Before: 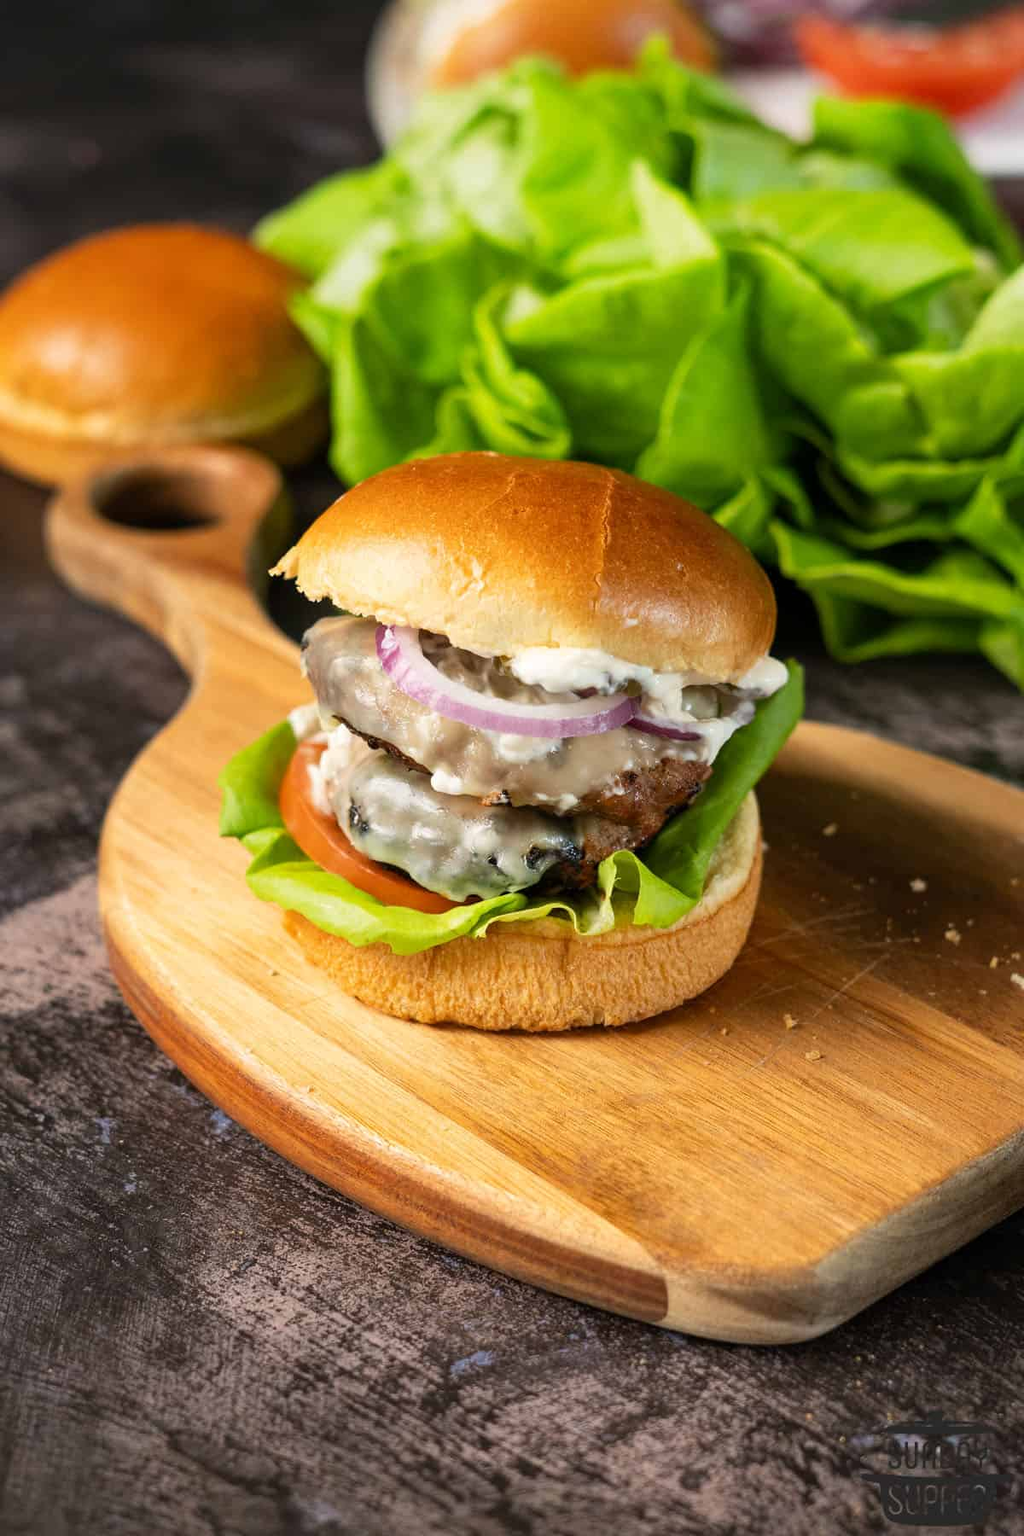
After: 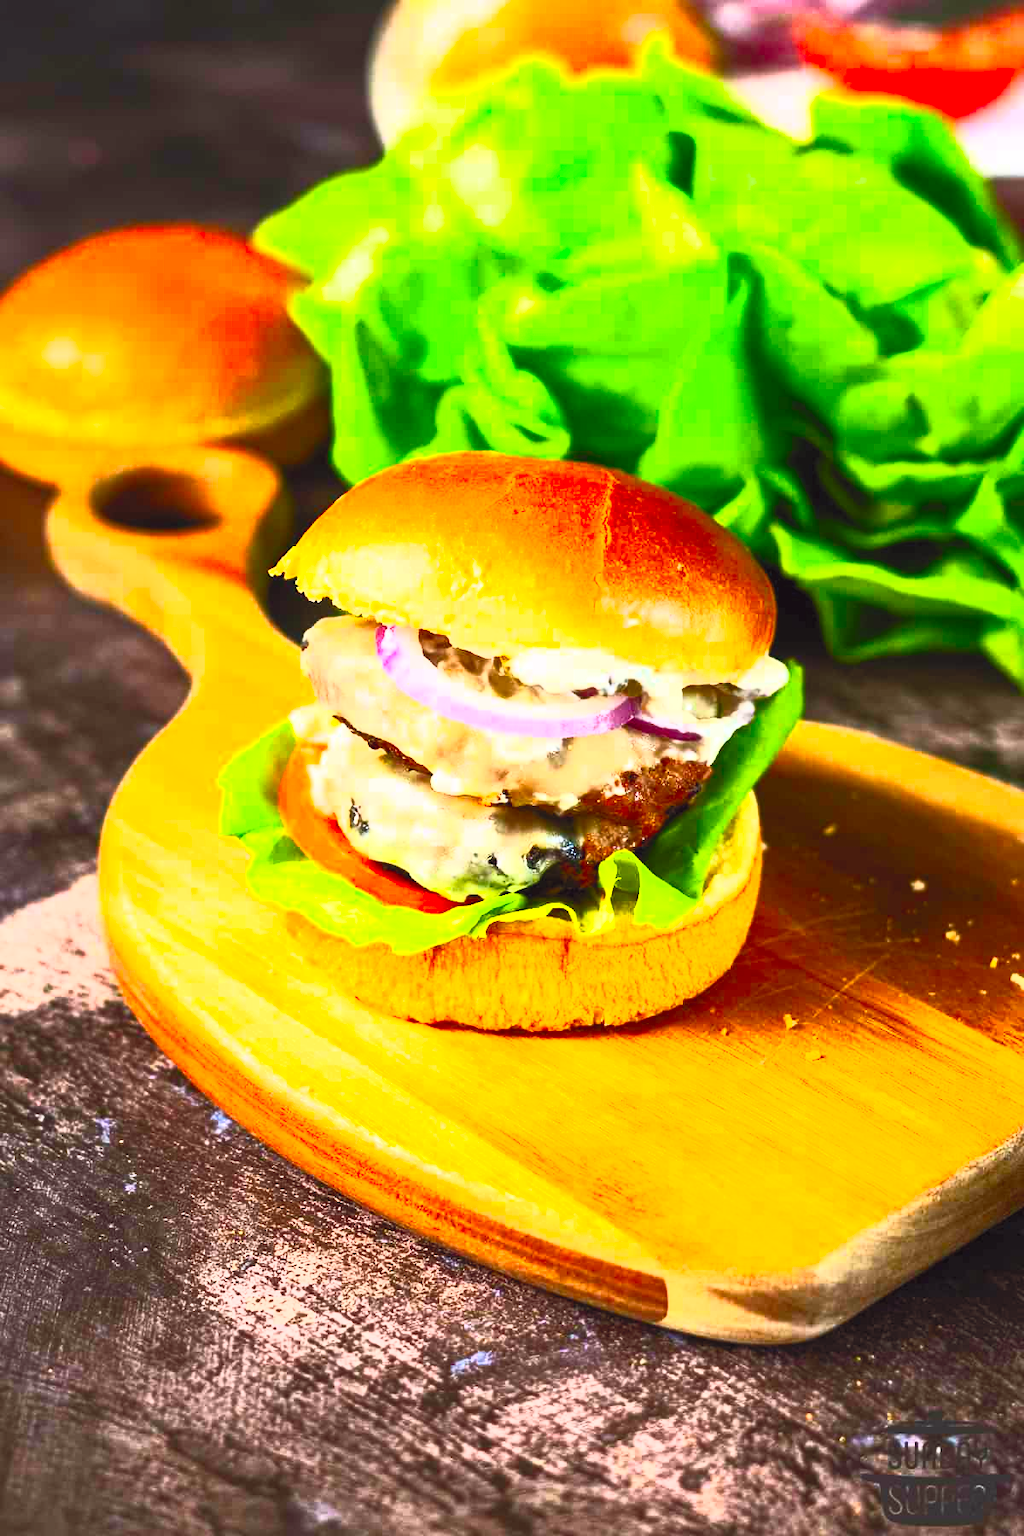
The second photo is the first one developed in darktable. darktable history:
color balance: lift [1, 1, 0.999, 1.001], gamma [1, 1.003, 1.005, 0.995], gain [1, 0.992, 0.988, 1.012], contrast 5%, output saturation 110%
contrast brightness saturation: contrast 1, brightness 1, saturation 1
